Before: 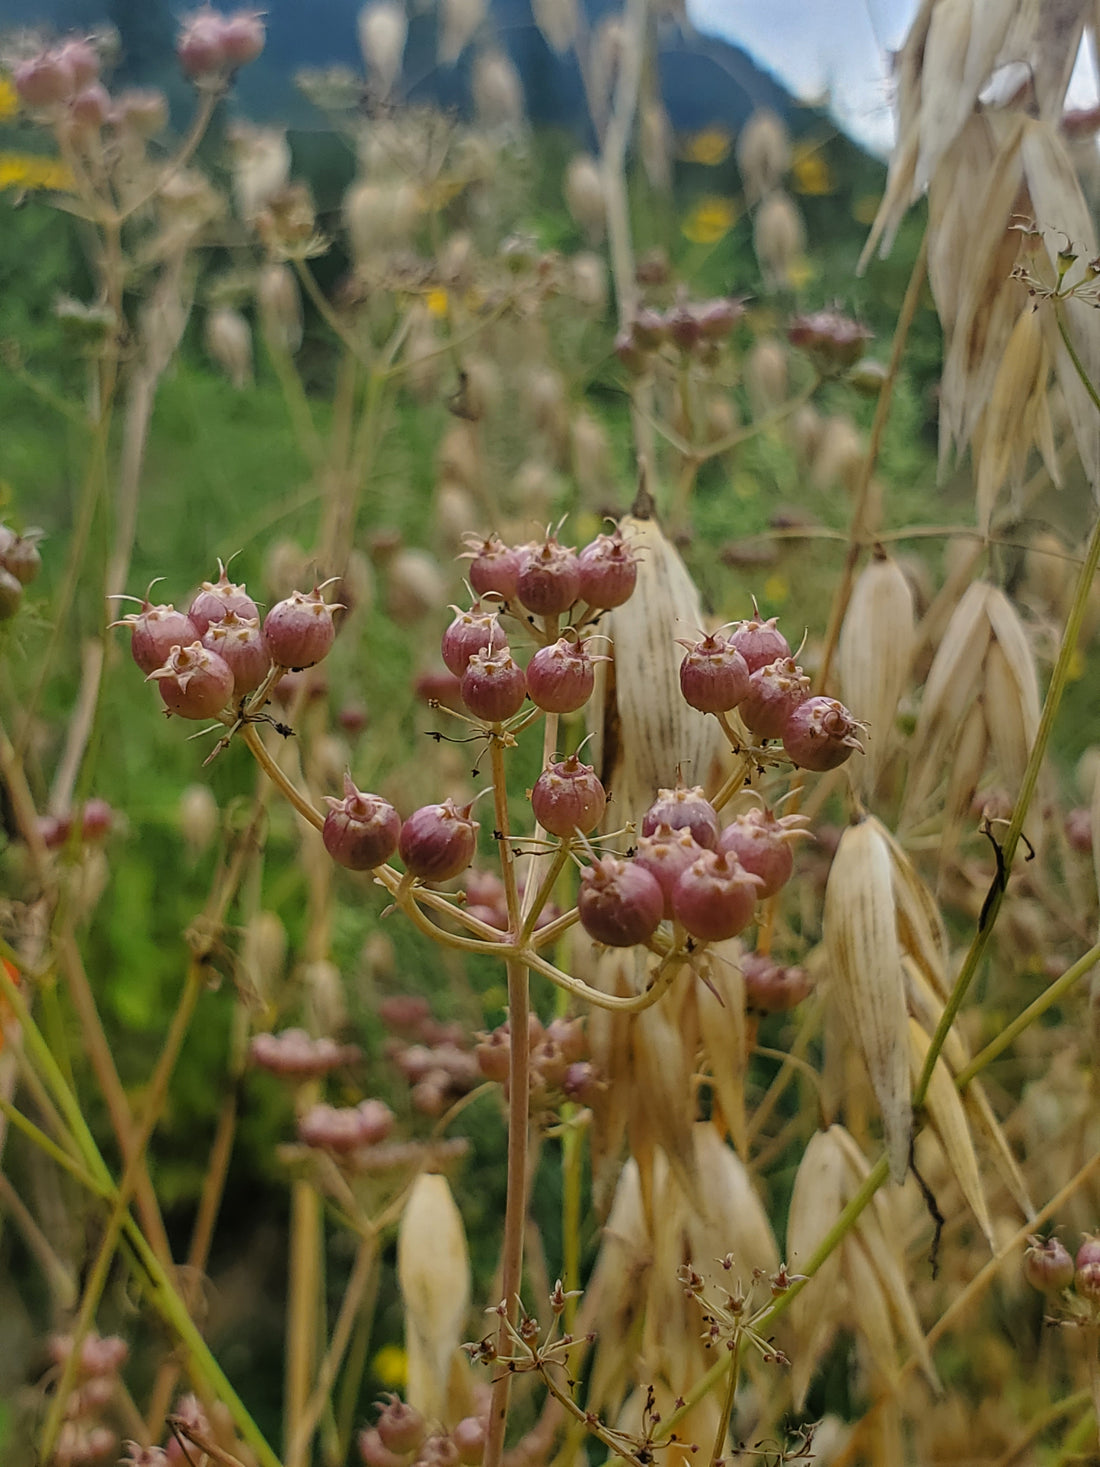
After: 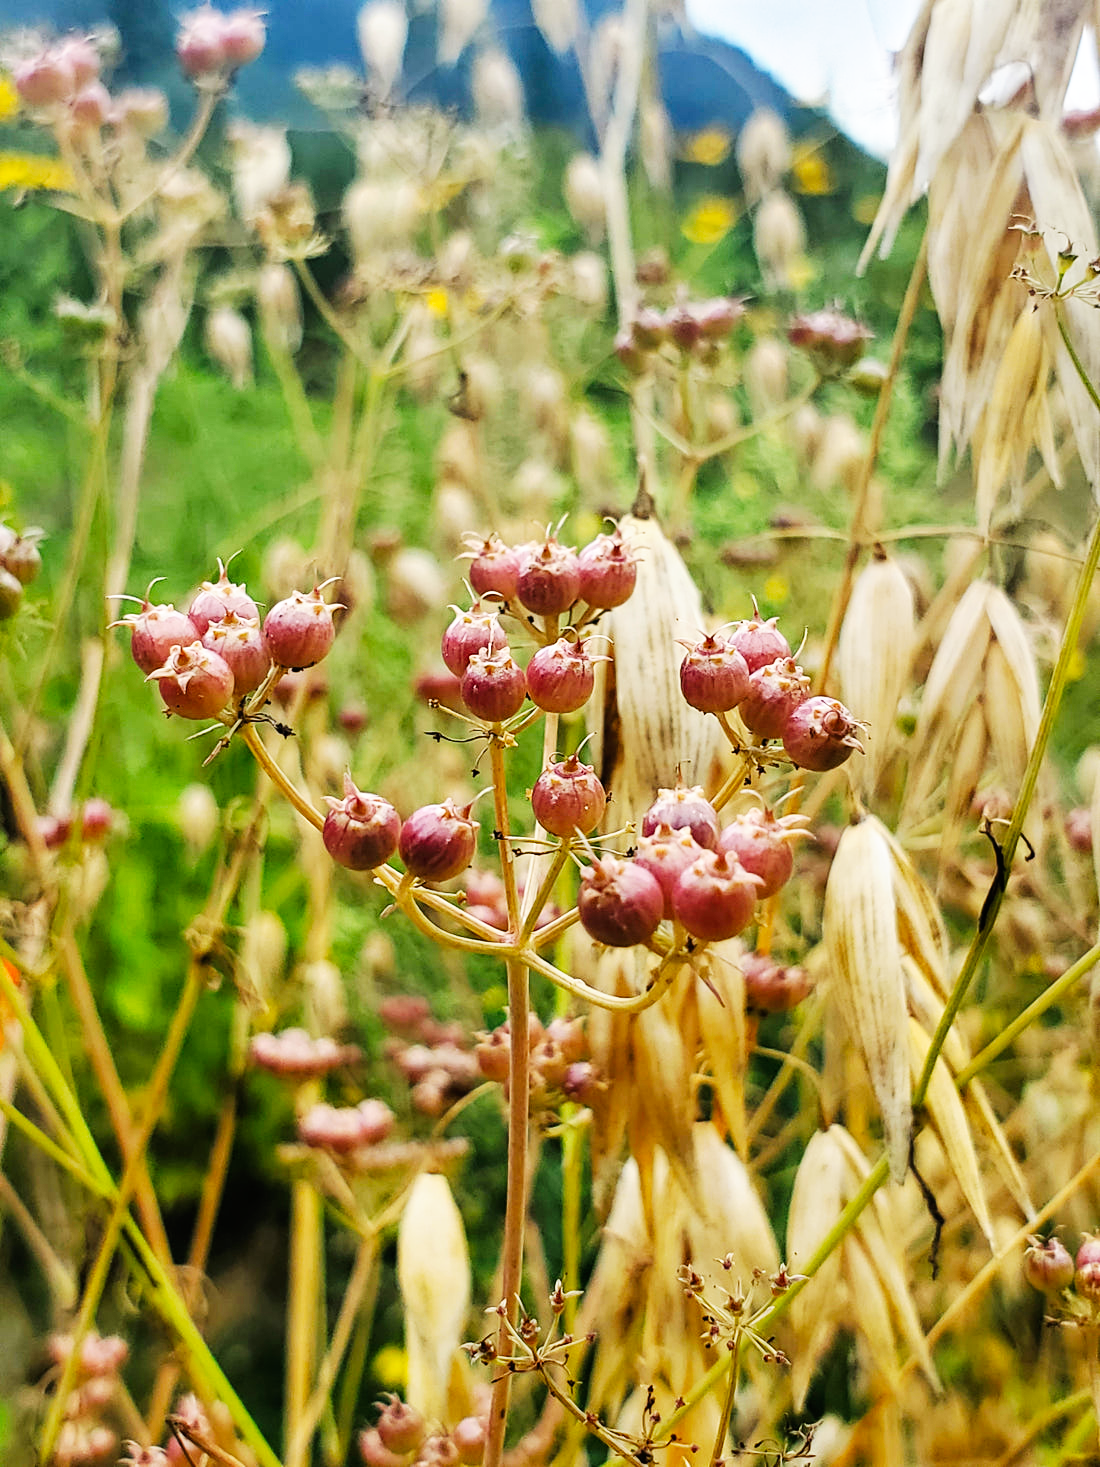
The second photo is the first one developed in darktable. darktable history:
local contrast: mode bilateral grid, contrast 15, coarseness 37, detail 105%, midtone range 0.2
base curve: curves: ch0 [(0, 0) (0.007, 0.004) (0.027, 0.03) (0.046, 0.07) (0.207, 0.54) (0.442, 0.872) (0.673, 0.972) (1, 1)], preserve colors none
